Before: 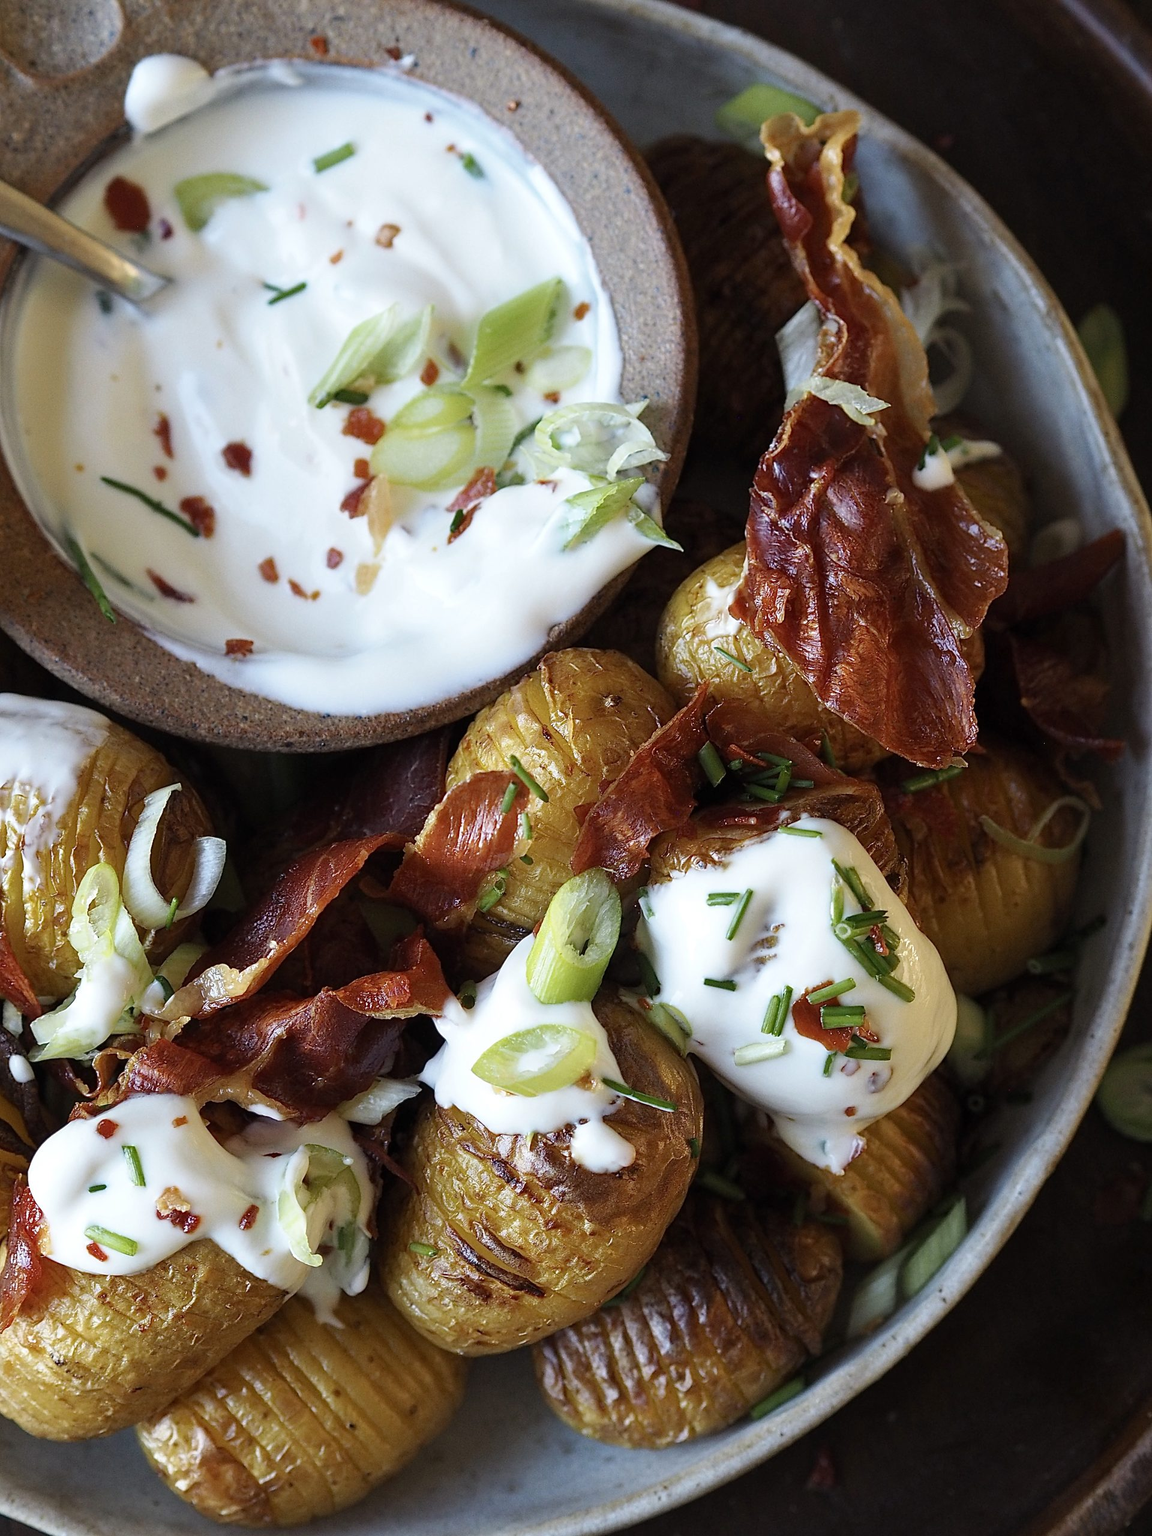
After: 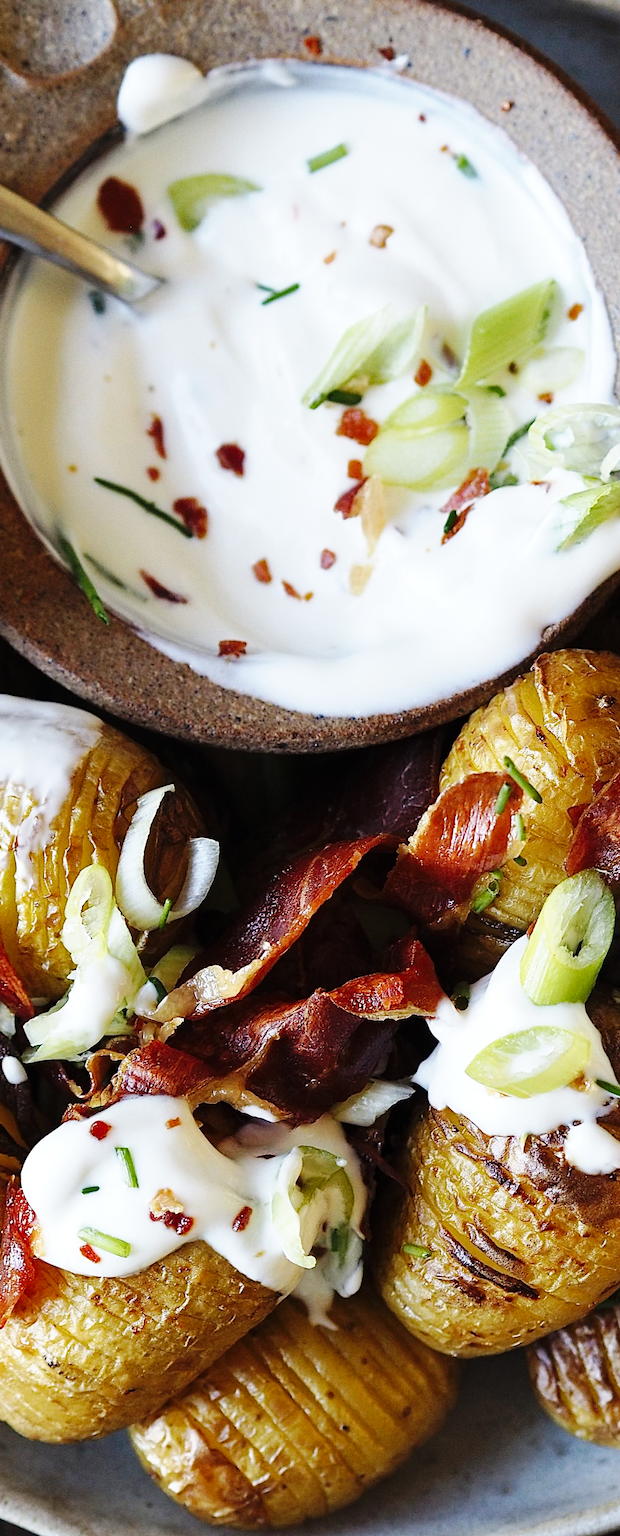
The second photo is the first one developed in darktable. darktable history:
crop: left 0.655%, right 45.501%, bottom 0.082%
base curve: curves: ch0 [(0, 0) (0.036, 0.025) (0.121, 0.166) (0.206, 0.329) (0.605, 0.79) (1, 1)], preserve colors none
